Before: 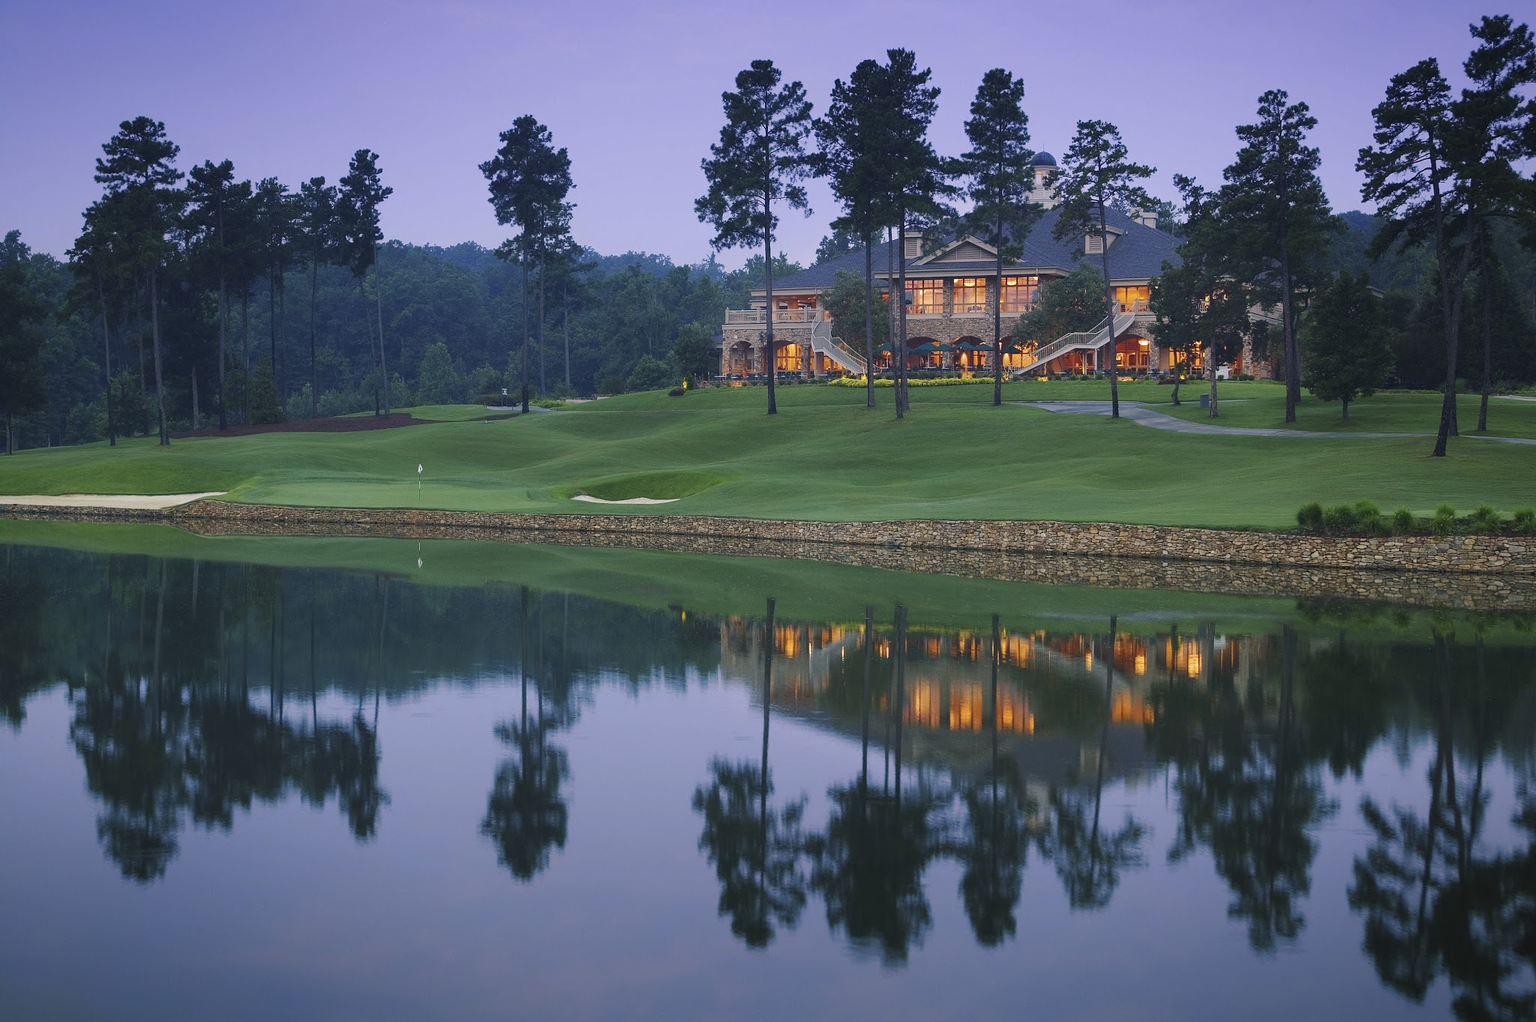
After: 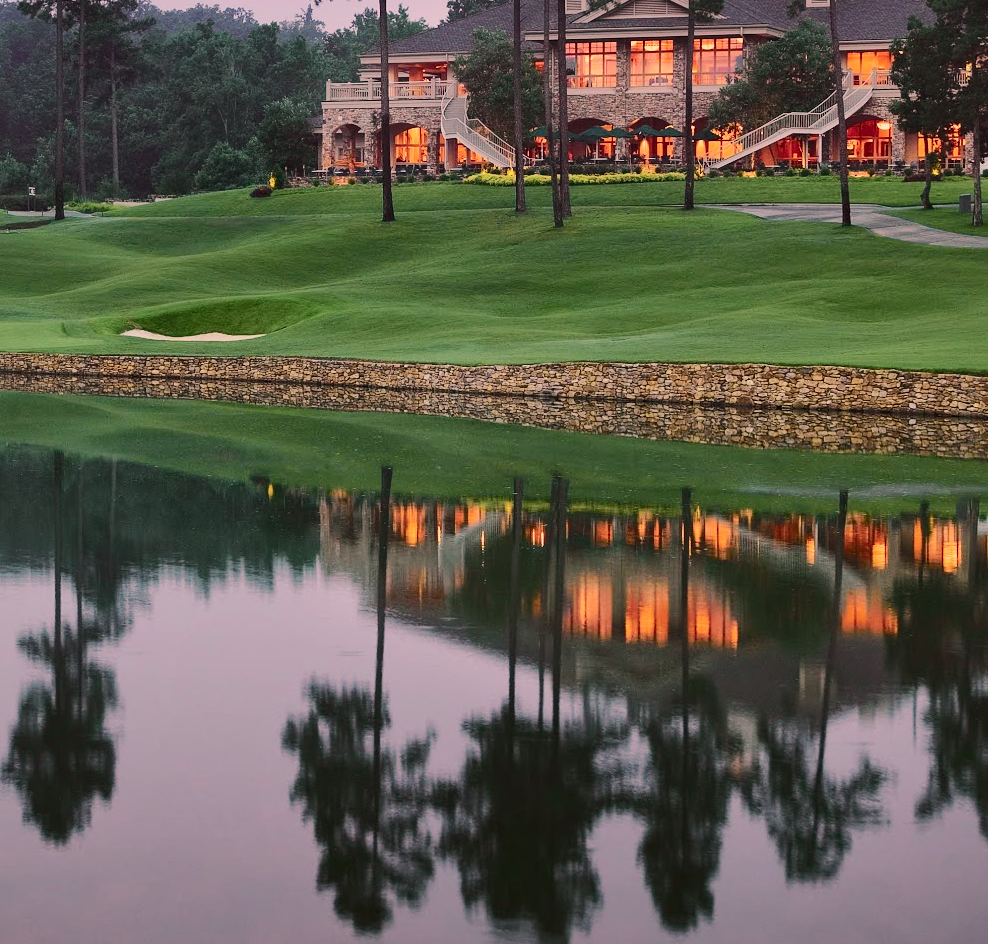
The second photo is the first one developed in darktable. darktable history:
local contrast: mode bilateral grid, contrast 21, coarseness 50, detail 131%, midtone range 0.2
tone equalizer: edges refinement/feathering 500, mask exposure compensation -1.57 EV, preserve details no
color correction: highlights a* 10.19, highlights b* 9.7, shadows a* 8.62, shadows b* 8.45, saturation 0.773
tone curve: curves: ch0 [(0, 0.018) (0.036, 0.038) (0.15, 0.131) (0.27, 0.247) (0.503, 0.556) (0.763, 0.785) (1, 0.919)]; ch1 [(0, 0) (0.203, 0.158) (0.333, 0.283) (0.451, 0.417) (0.502, 0.5) (0.519, 0.522) (0.562, 0.588) (0.603, 0.664) (0.722, 0.813) (1, 1)]; ch2 [(0, 0) (0.29, 0.295) (0.404, 0.436) (0.497, 0.499) (0.521, 0.523) (0.561, 0.605) (0.639, 0.664) (0.712, 0.764) (1, 1)], color space Lab, independent channels, preserve colors none
crop: left 31.304%, top 24.314%, right 20.446%, bottom 6.397%
